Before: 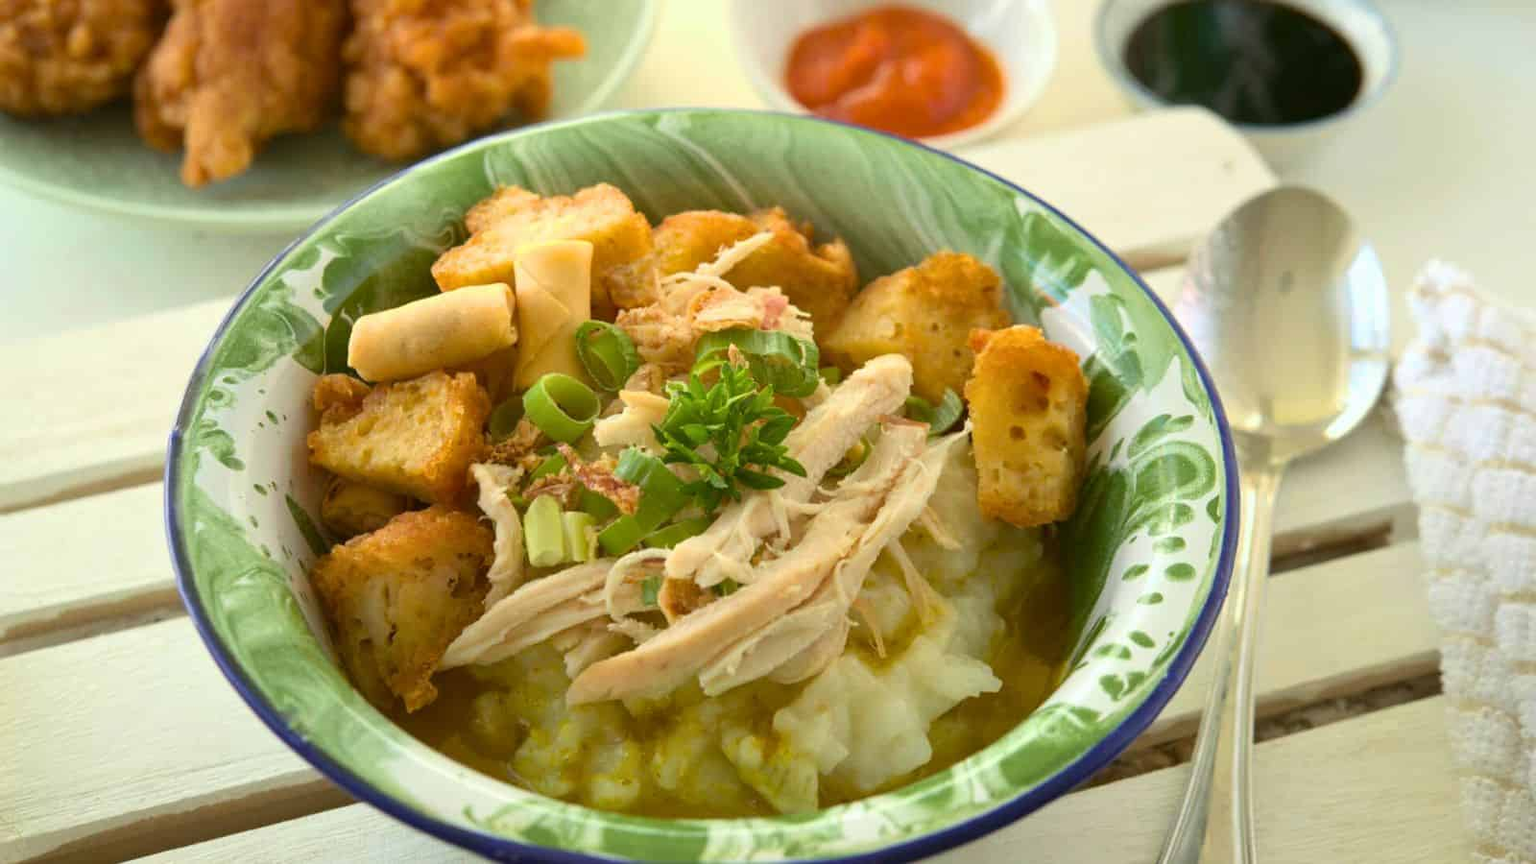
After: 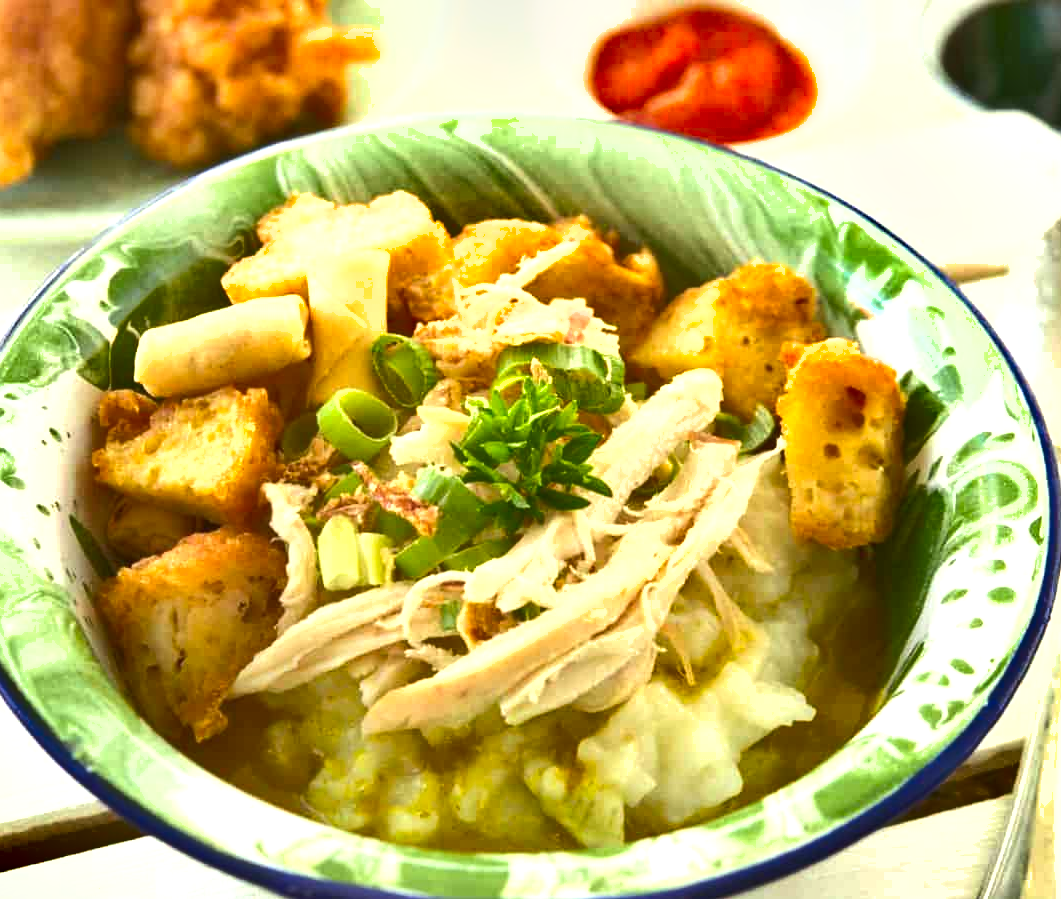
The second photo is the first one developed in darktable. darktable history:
crop and rotate: left 14.292%, right 19.362%
contrast brightness saturation: contrast 0.073
exposure: black level correction 0, exposure 1.1 EV, compensate highlight preservation false
shadows and highlights: soften with gaussian
